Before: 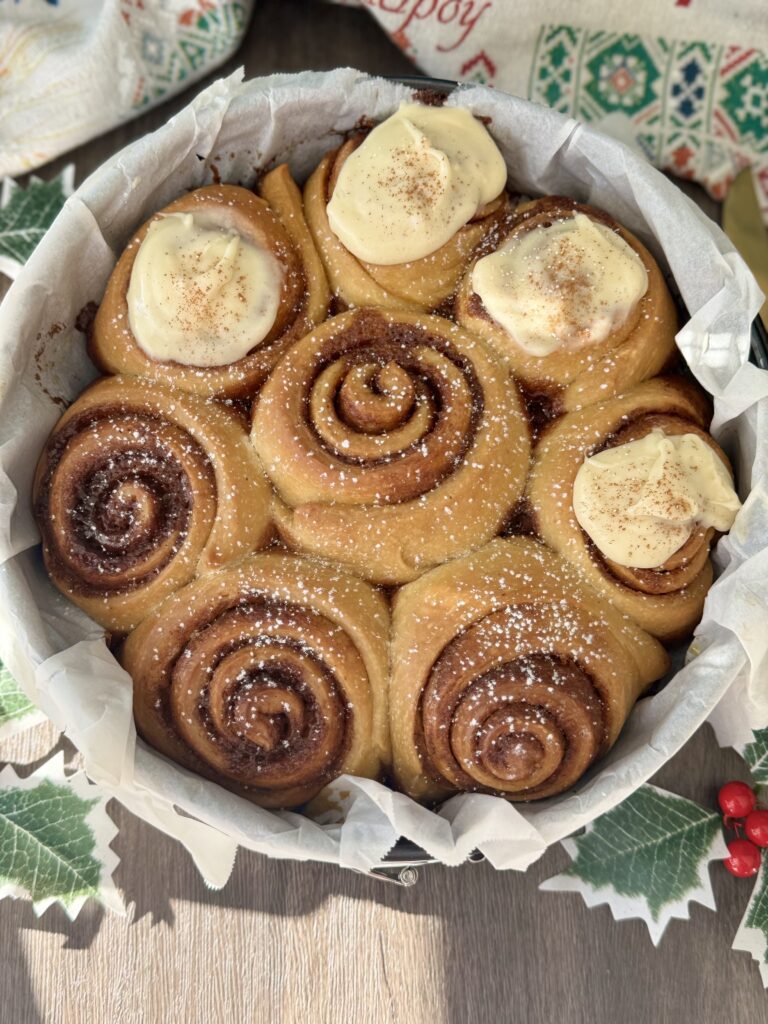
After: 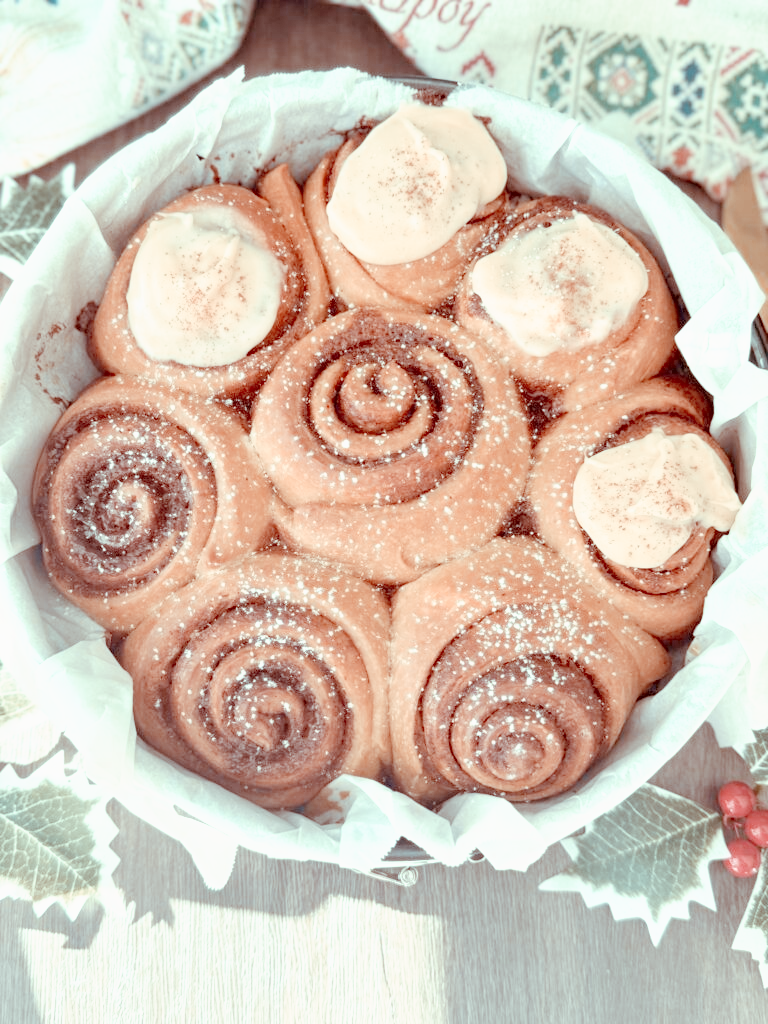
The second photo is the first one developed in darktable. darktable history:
tone curve: curves: ch0 [(0, 0) (0.003, 0.002) (0.011, 0.009) (0.025, 0.02) (0.044, 0.036) (0.069, 0.057) (0.1, 0.081) (0.136, 0.115) (0.177, 0.153) (0.224, 0.202) (0.277, 0.264) (0.335, 0.333) (0.399, 0.409) (0.468, 0.491) (0.543, 0.58) (0.623, 0.675) (0.709, 0.777) (0.801, 0.88) (0.898, 0.98) (1, 1)], preserve colors none
color look up table: target L [89.11, 79.28, 48.86, 47.8, 34.74, 27.99, 197.97, 92.08, 90.1, 59.56, 56.6, 80.68, 56.24, 52.28, 64.49, 66.9, 48.45, 50.24, 60.58, 50.79, 38.95, 30.14, 86.23, 80.76, 80.53, 74.78, 63.32, 62.05, 64.39, 68.1, 46, 53.19, 28.23, 30.26, 41.83, 20.36, 17.34, 13.9, 11.16, 81.72, 81.88, 81.58, 81.28, 81.23, 82.22, 68.28, 69.72, 59.05, 52.92], target a [-11.31, -8.416, 25.17, -5.015, 5.114, 16.22, 0, -0.001, -8.951, 46.43, 45.86, -5.276, 53.92, 51.47, 15.19, -5.13, 54.15, 48.5, 26.42, 41.8, 46.02, 26.82, -9.731, -7.917, -8.084, -8.092, -15.73, 16.51, -5.736, -25.66, 7.151, -14.76, 11.02, 13.1, -1.847, 12.07, 15.08, 15.69, 15.14, -9.642, -14.47, -10.82, -10.19, -12.25, -13.15, -26.8, -32.78, -25.78, -17.22], target b [2.565, -1.155, 42.68, 18.36, 23.54, 24.54, 0.001, 0.006, 0.62, 58.75, 56.85, -0.506, 53.41, 54.81, 11, -1.792, 52.33, 33.57, 4.051, 24.92, 35.35, 20.63, 0.864, -1.334, -0.94, -1.384, -20.18, -5.722, -21.68, -35.62, 2.796, -36.13, 3.462, -6.911, -34.57, 4.307, 3.126, 1.857, 1.794, -1.072, -3.559, -2.721, -2.898, -2.868, -4.4, -8.152, -24.01, -25.41, -20.01], num patches 49
